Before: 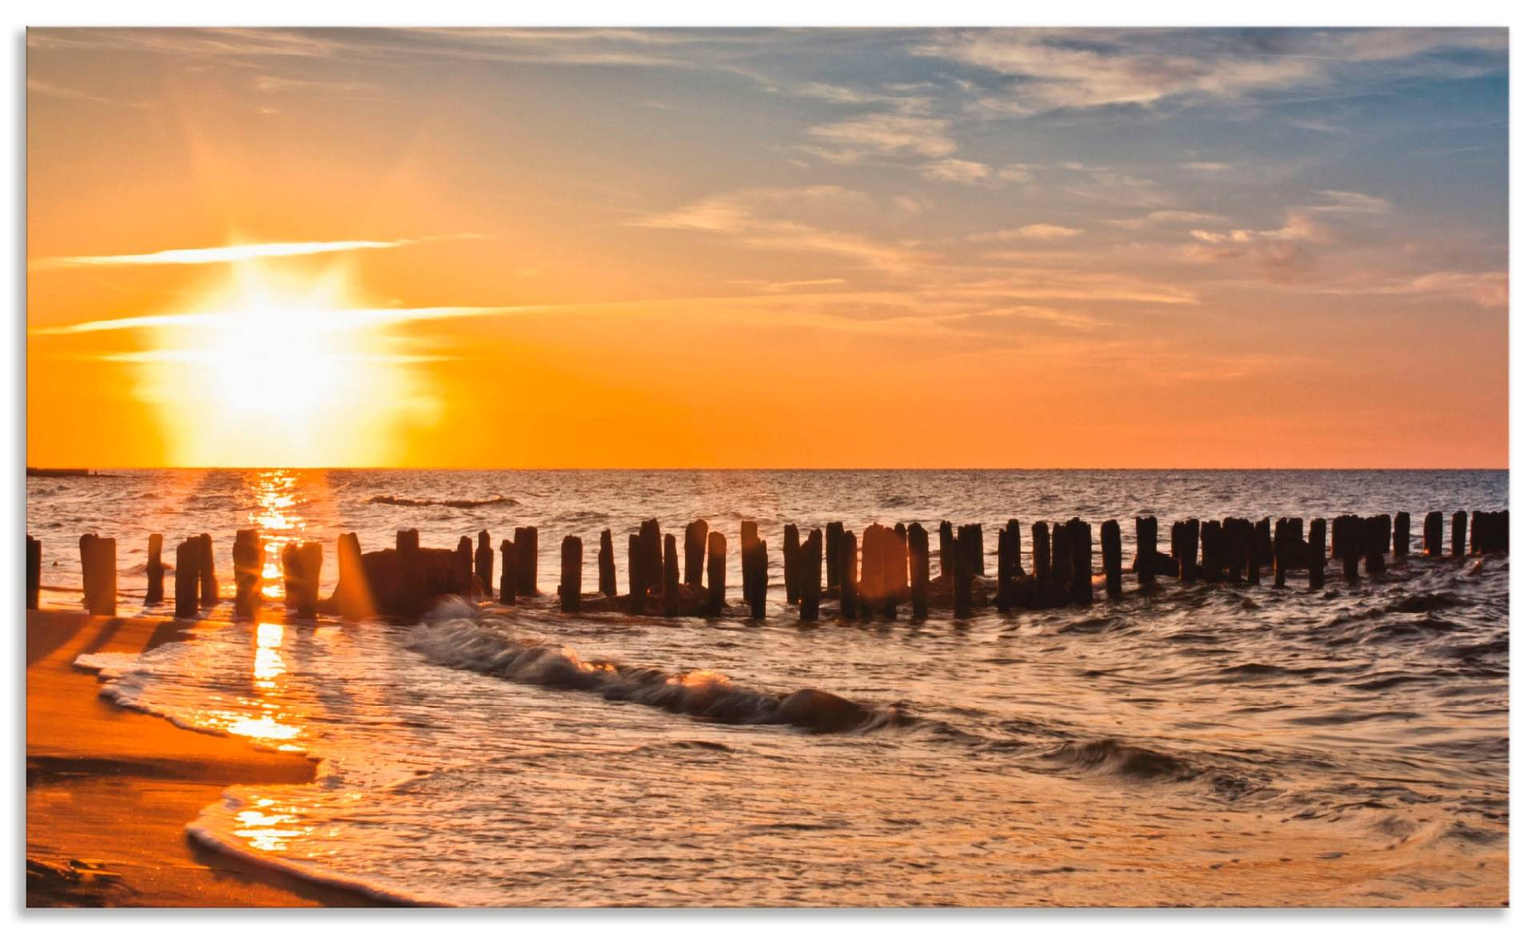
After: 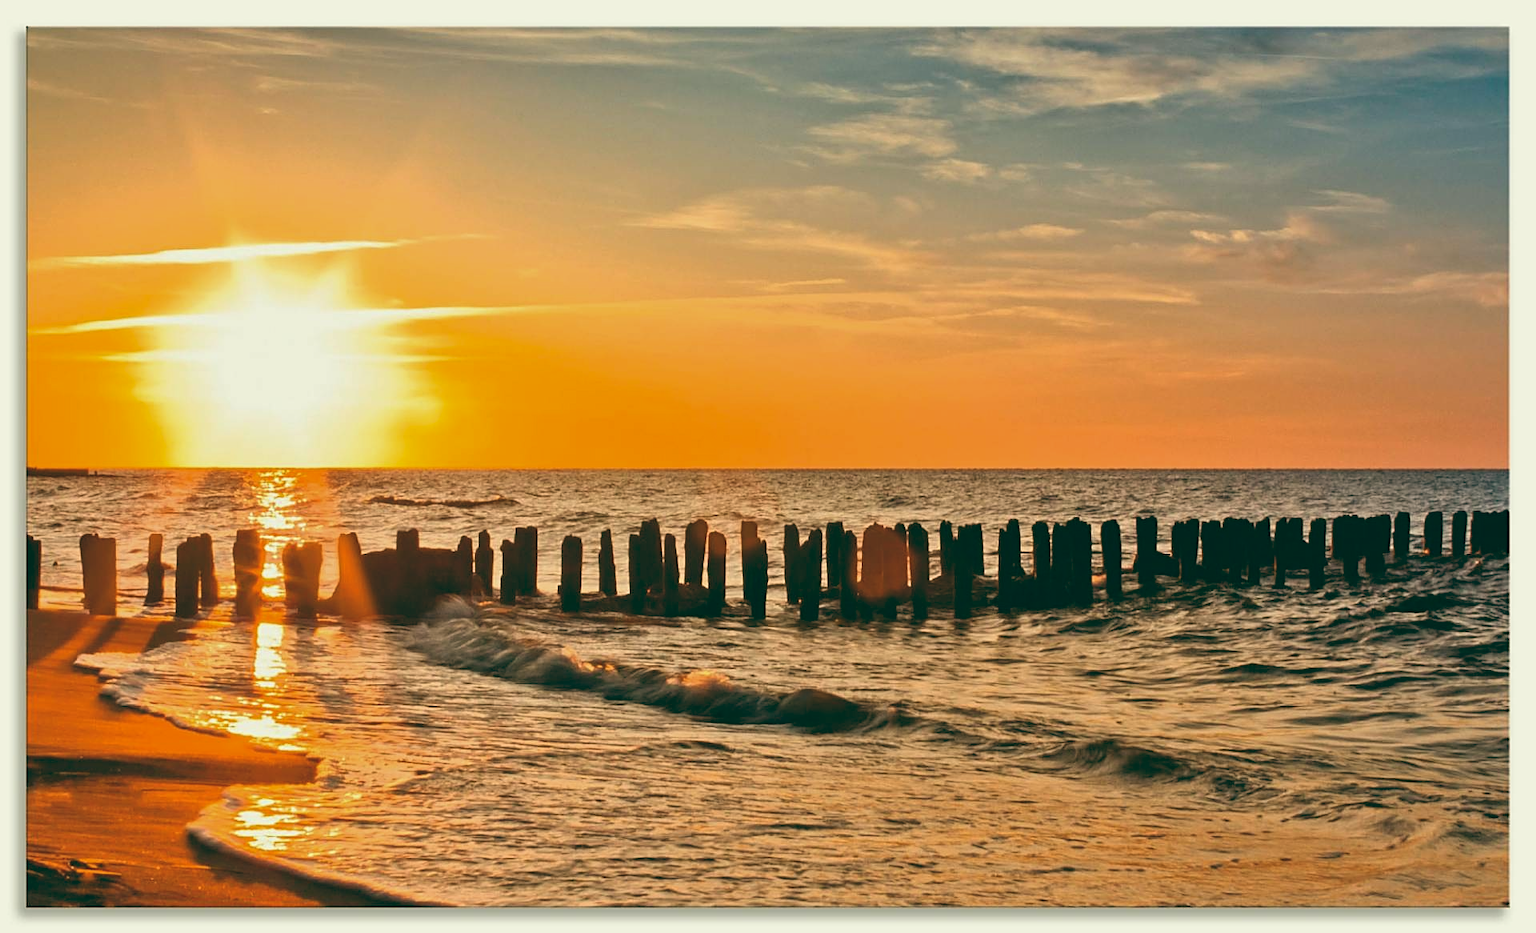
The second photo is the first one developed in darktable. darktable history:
sharpen: on, module defaults
color balance: lift [1.005, 0.99, 1.007, 1.01], gamma [1, 1.034, 1.032, 0.966], gain [0.873, 1.055, 1.067, 0.933]
